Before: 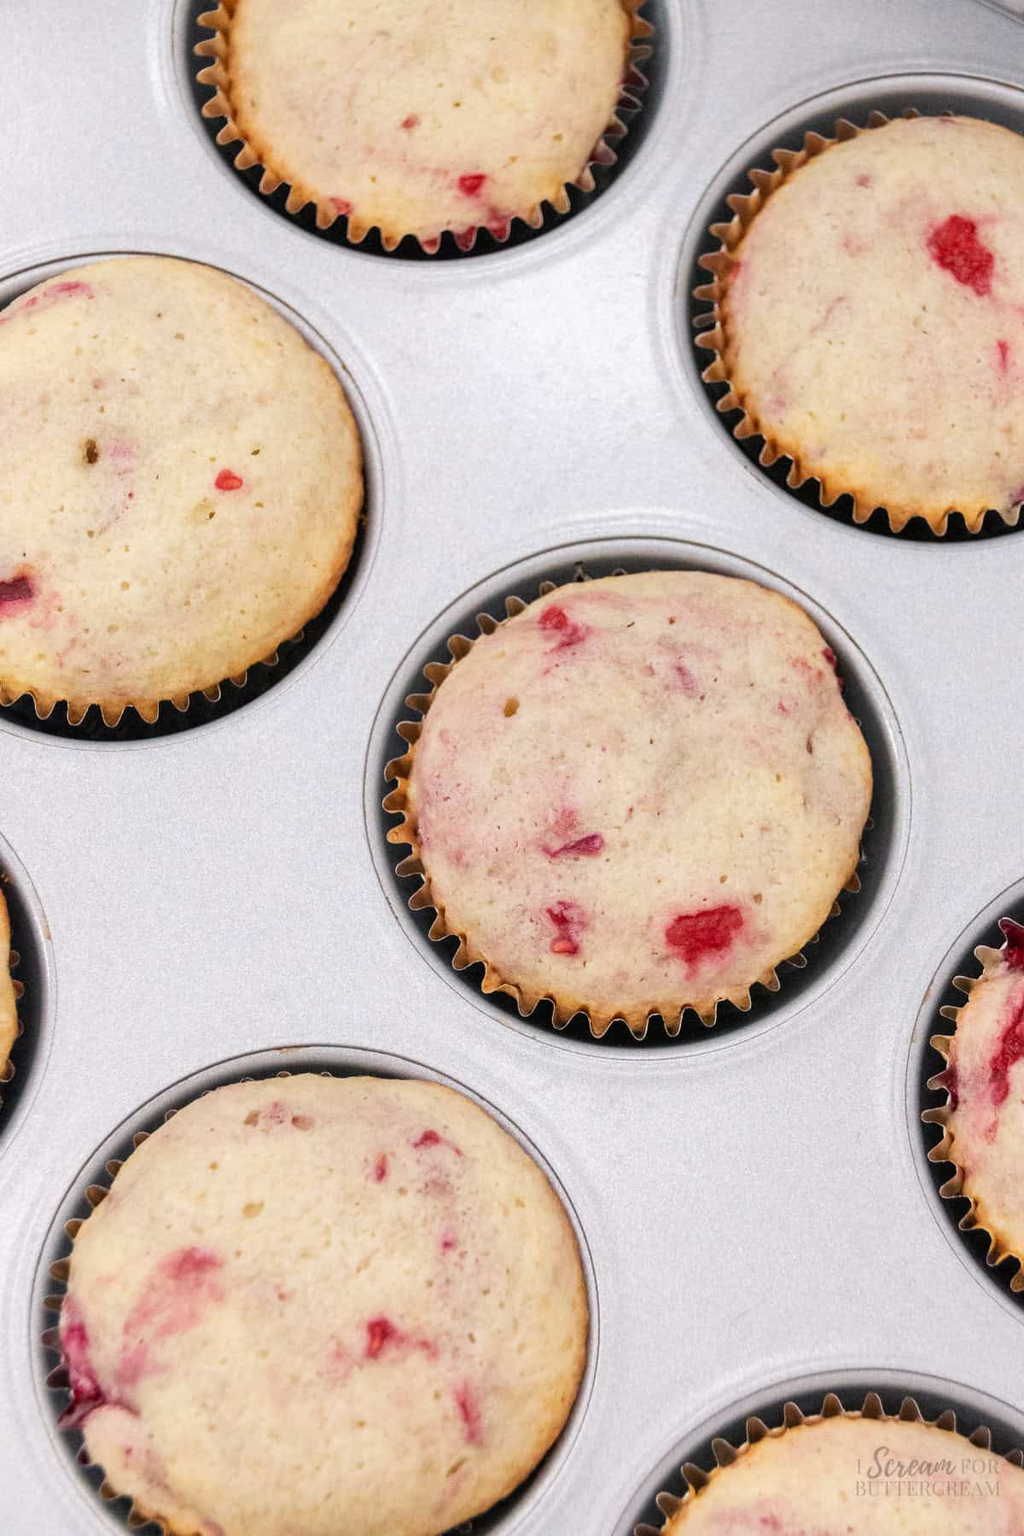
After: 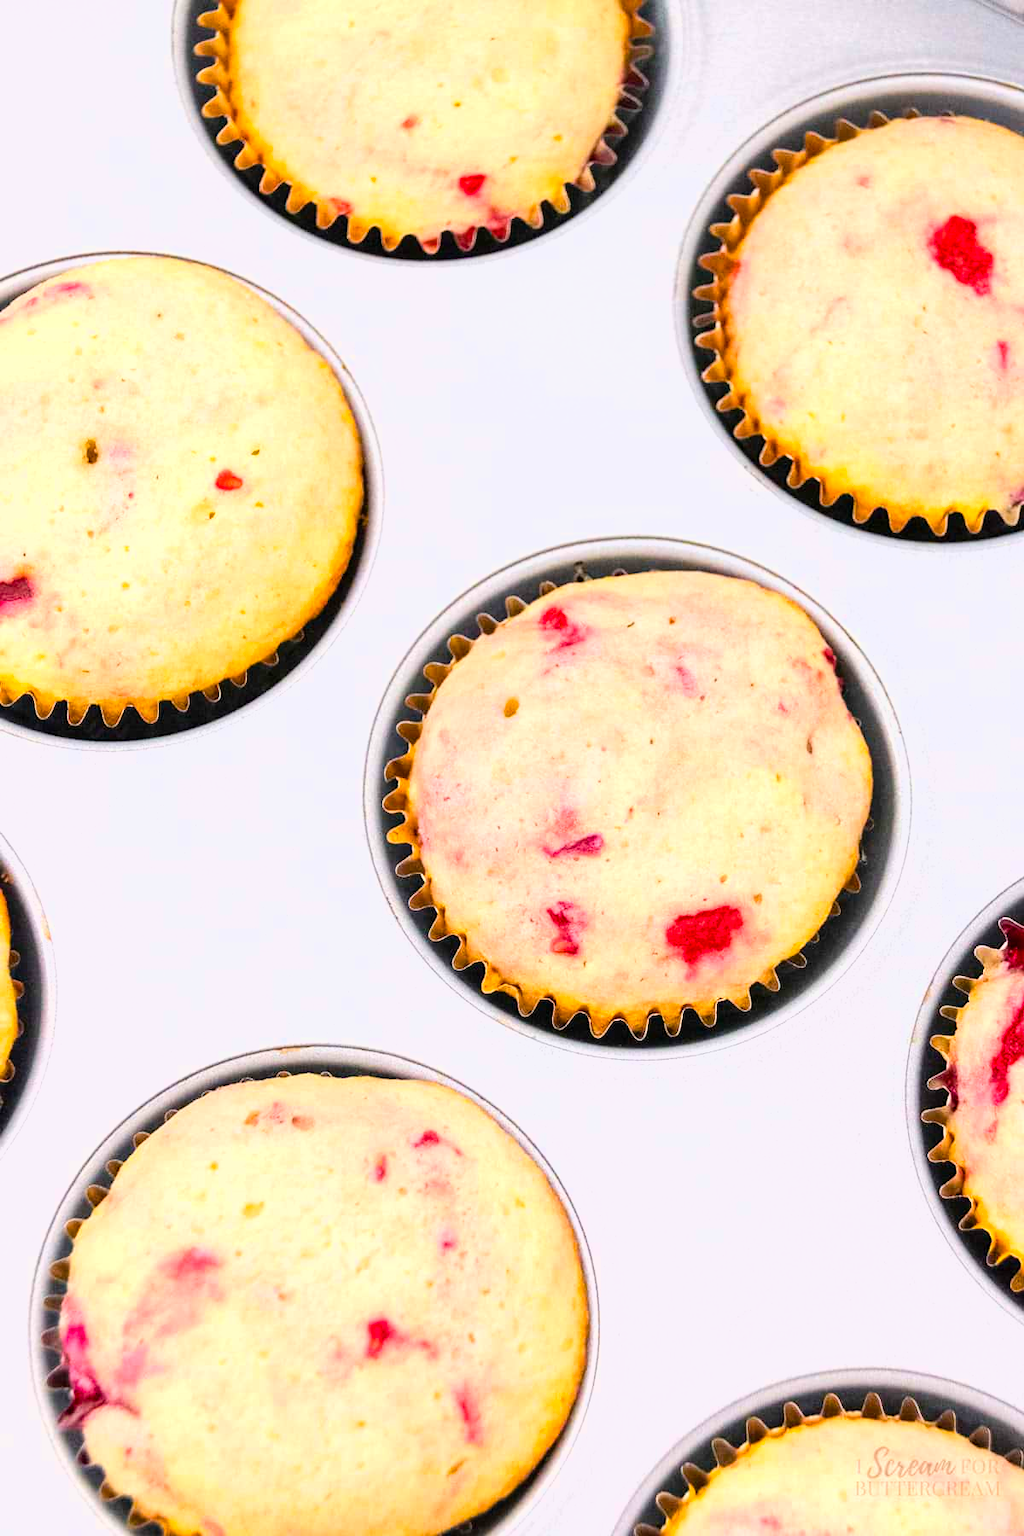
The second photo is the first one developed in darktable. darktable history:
color balance rgb: perceptual saturation grading › global saturation 30%, global vibrance 30%
tone curve: curves: ch0 [(0, 0) (0.55, 0.716) (0.841, 0.969)]
